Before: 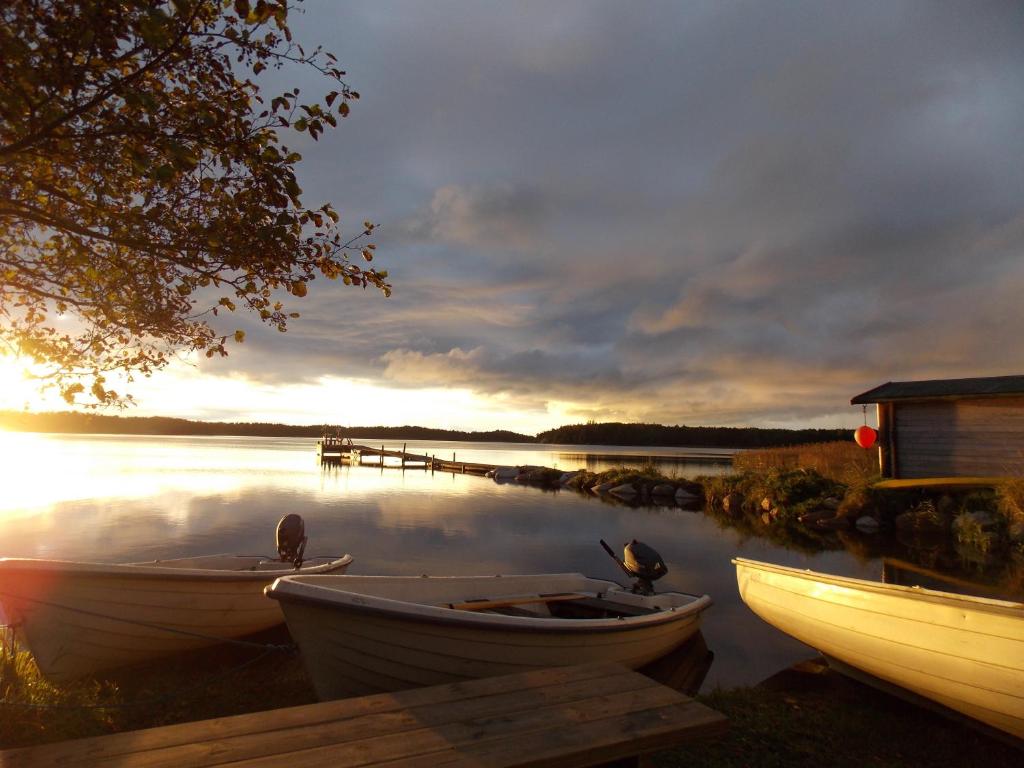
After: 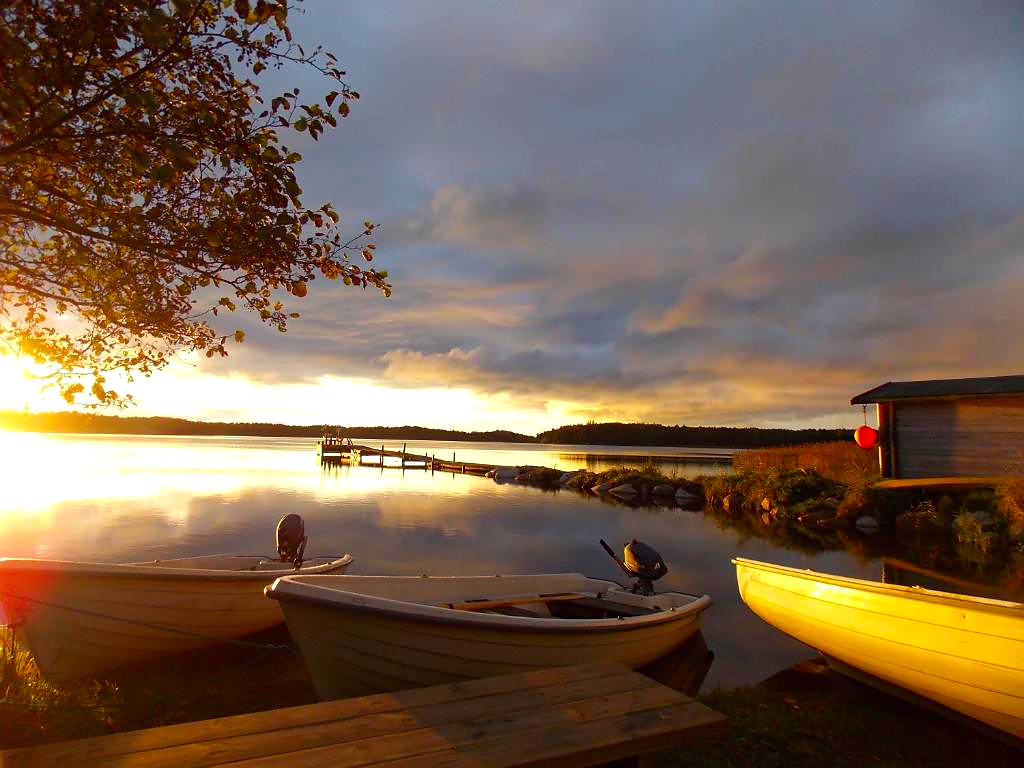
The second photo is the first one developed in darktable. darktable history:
sharpen: radius 0.973, amount 0.605
exposure: exposure 0.2 EV, compensate exposure bias true, compensate highlight preservation false
contrast brightness saturation: saturation 0.488
